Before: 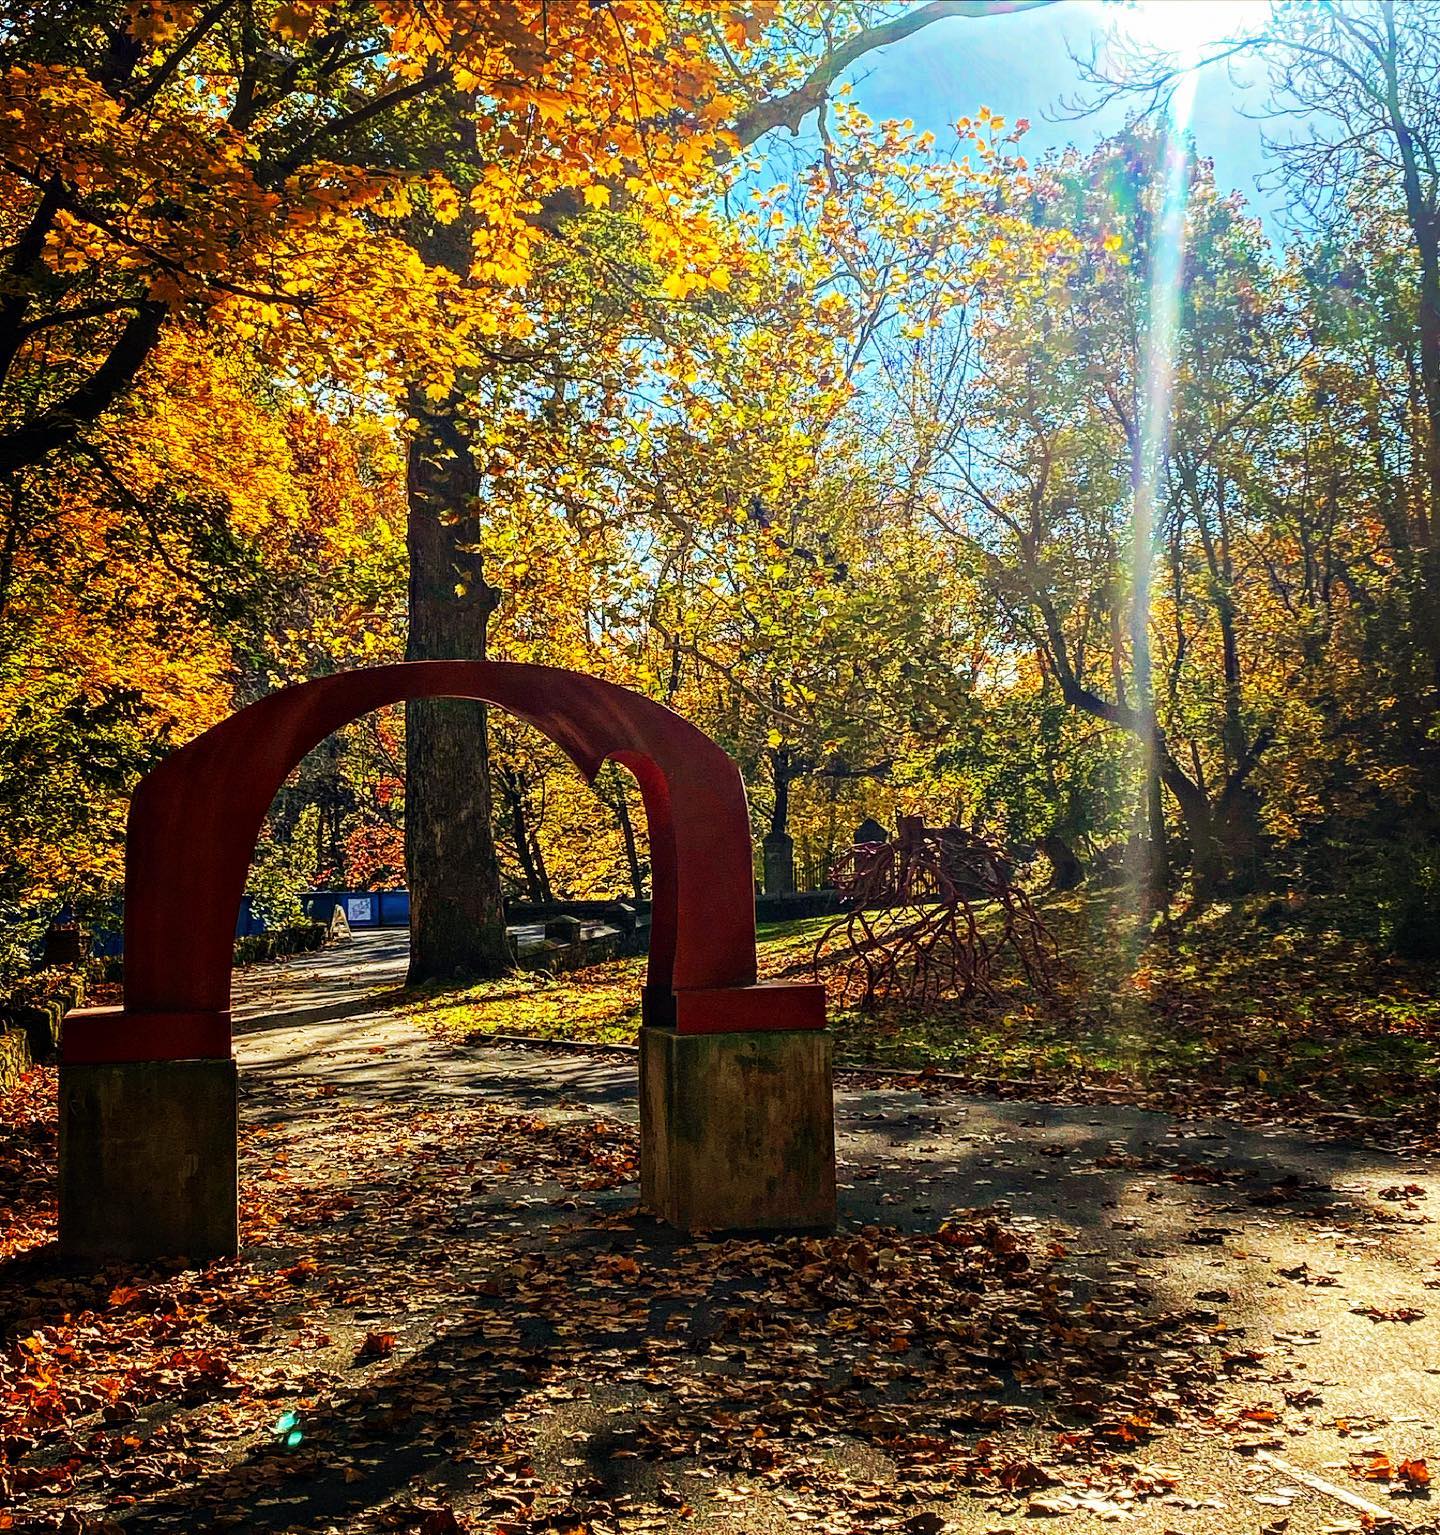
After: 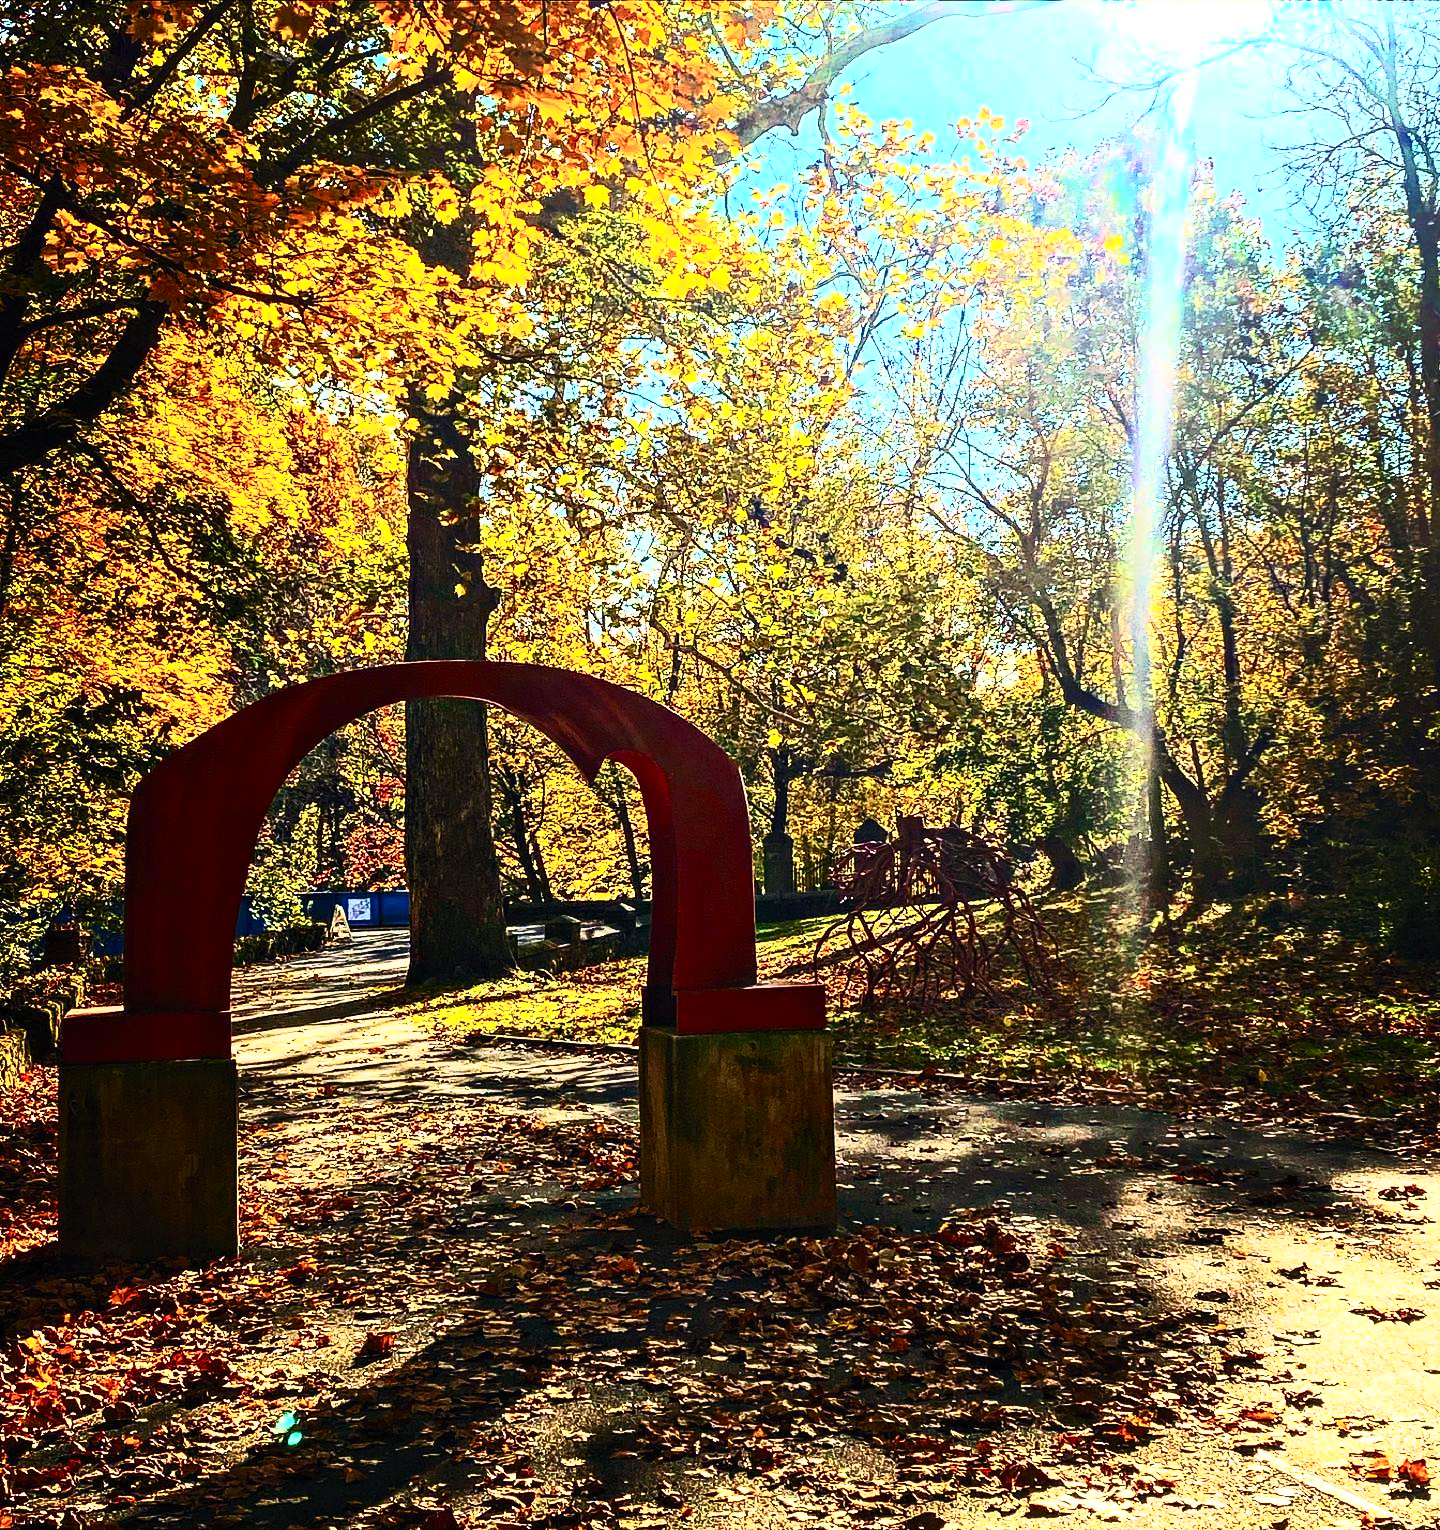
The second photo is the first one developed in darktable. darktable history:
contrast brightness saturation: contrast 0.62, brightness 0.34, saturation 0.14
crop: top 0.05%, bottom 0.098%
